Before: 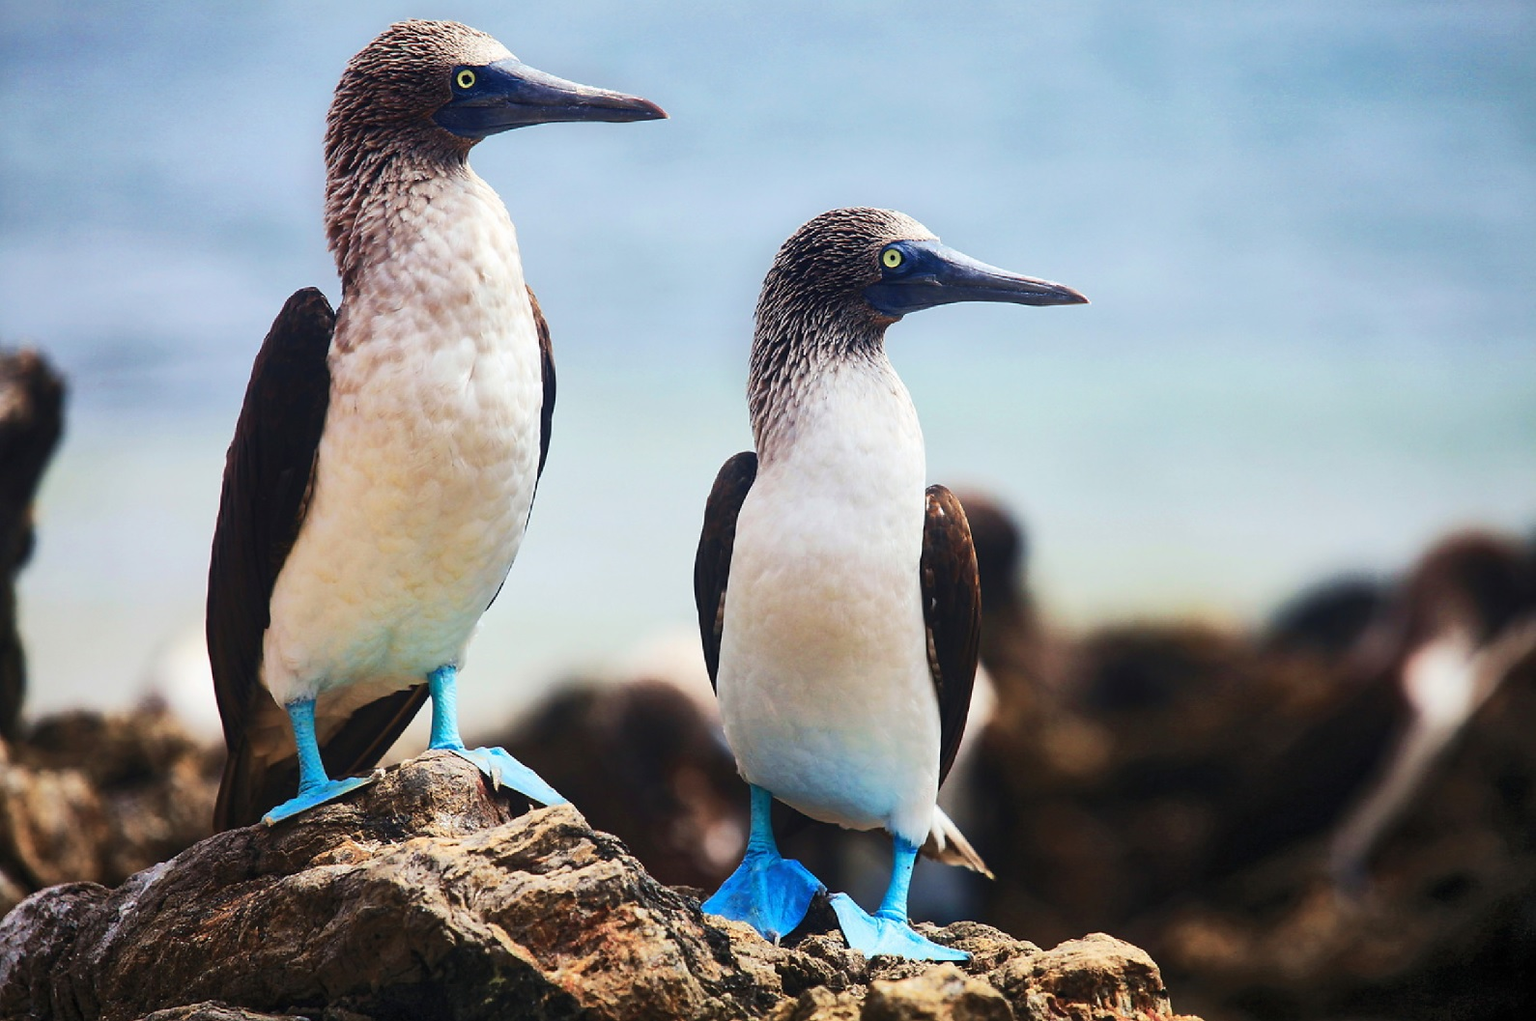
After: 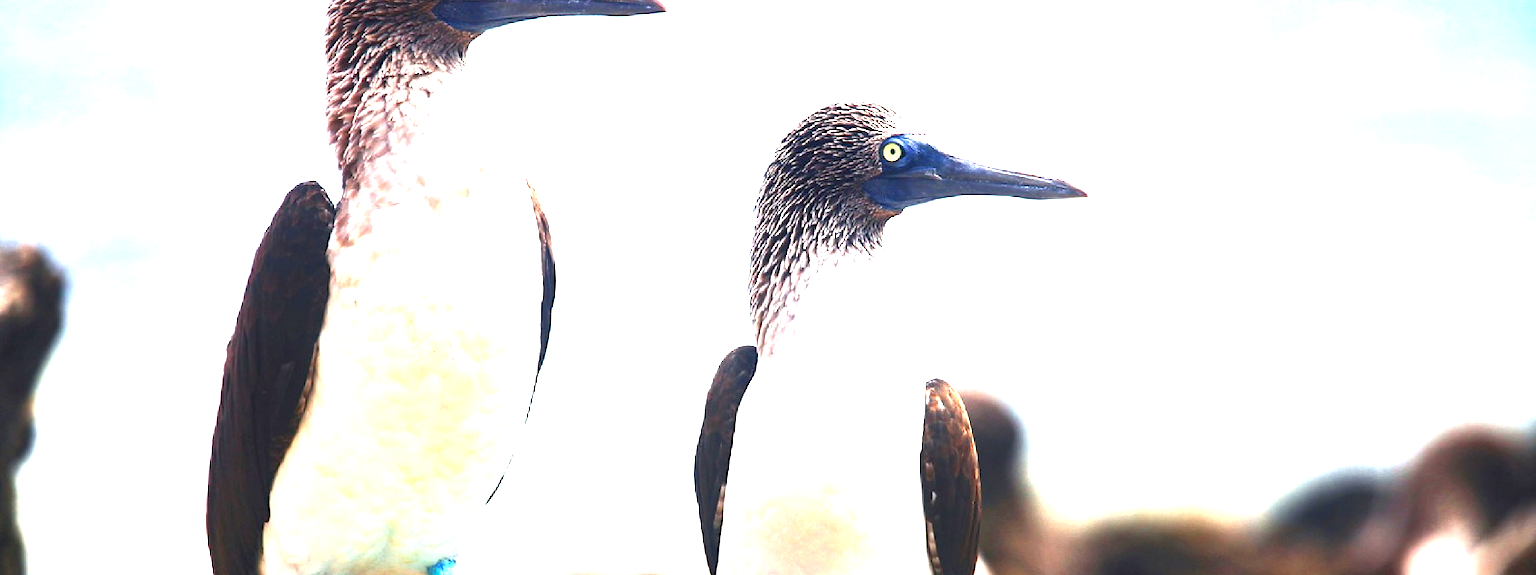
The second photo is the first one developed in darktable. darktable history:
tone equalizer: on, module defaults
exposure: black level correction 0.001, exposure 1.719 EV, compensate highlight preservation false
crop and rotate: top 10.454%, bottom 33.15%
